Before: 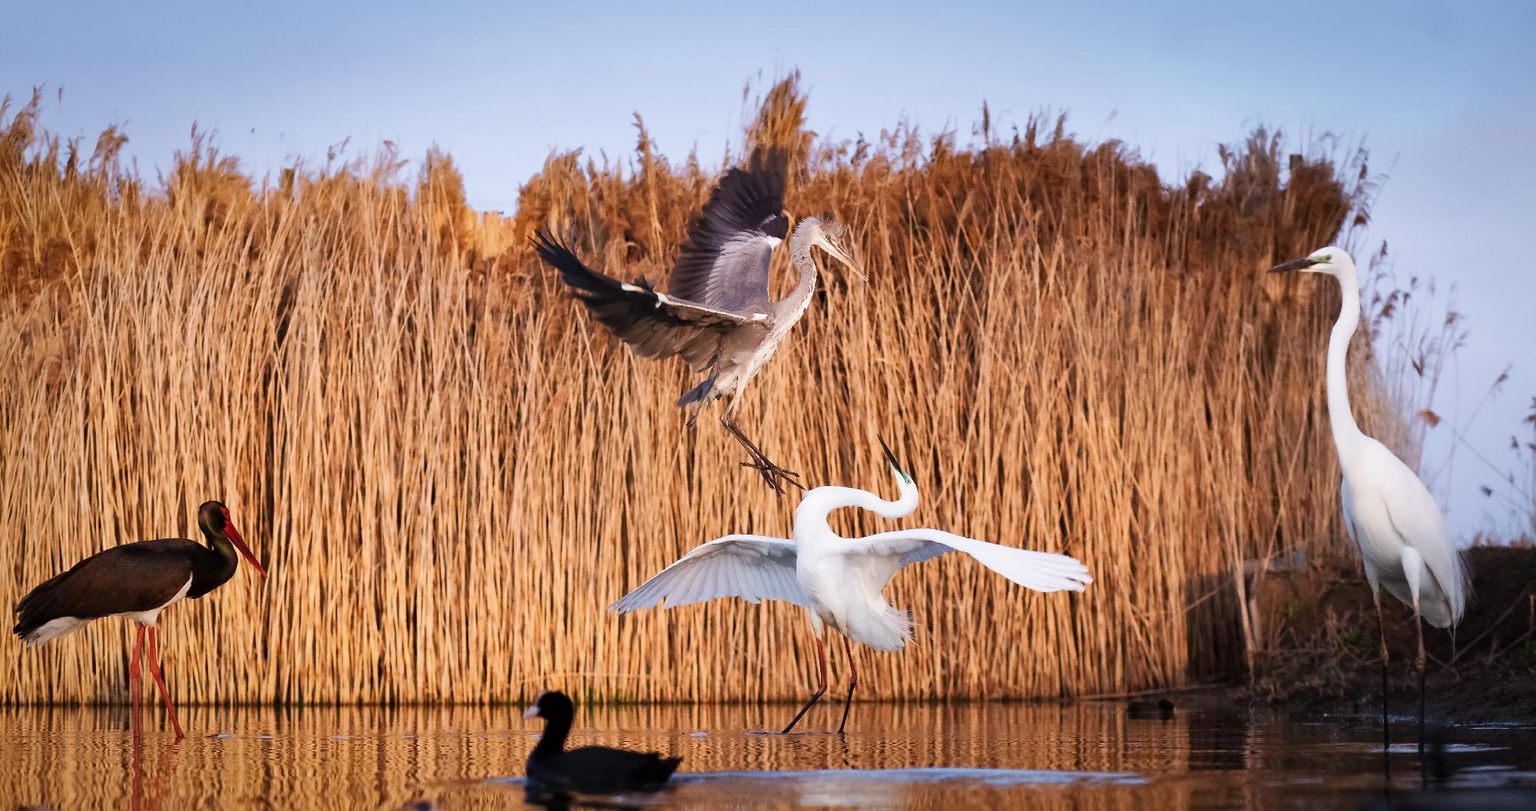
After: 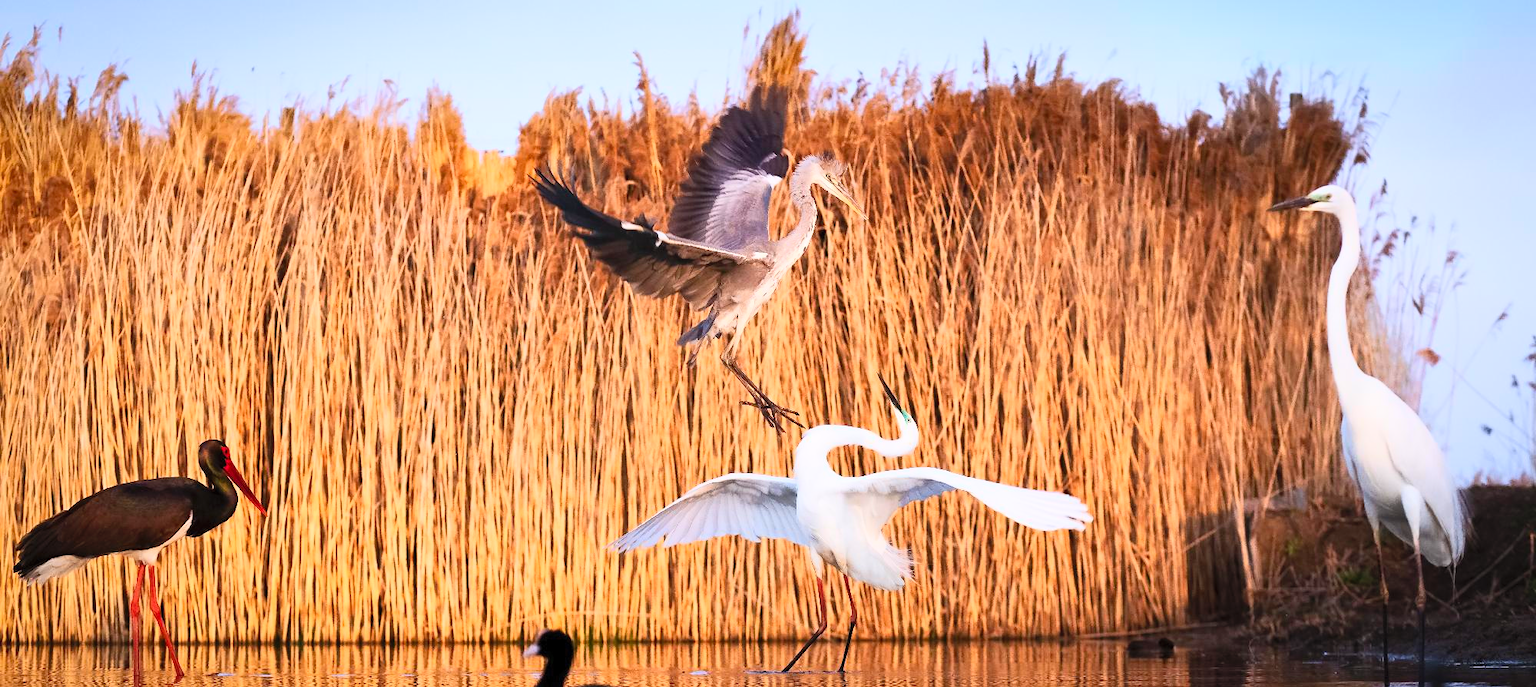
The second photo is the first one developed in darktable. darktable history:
contrast brightness saturation: contrast 0.241, brightness 0.262, saturation 0.394
crop: top 7.598%, bottom 7.602%
